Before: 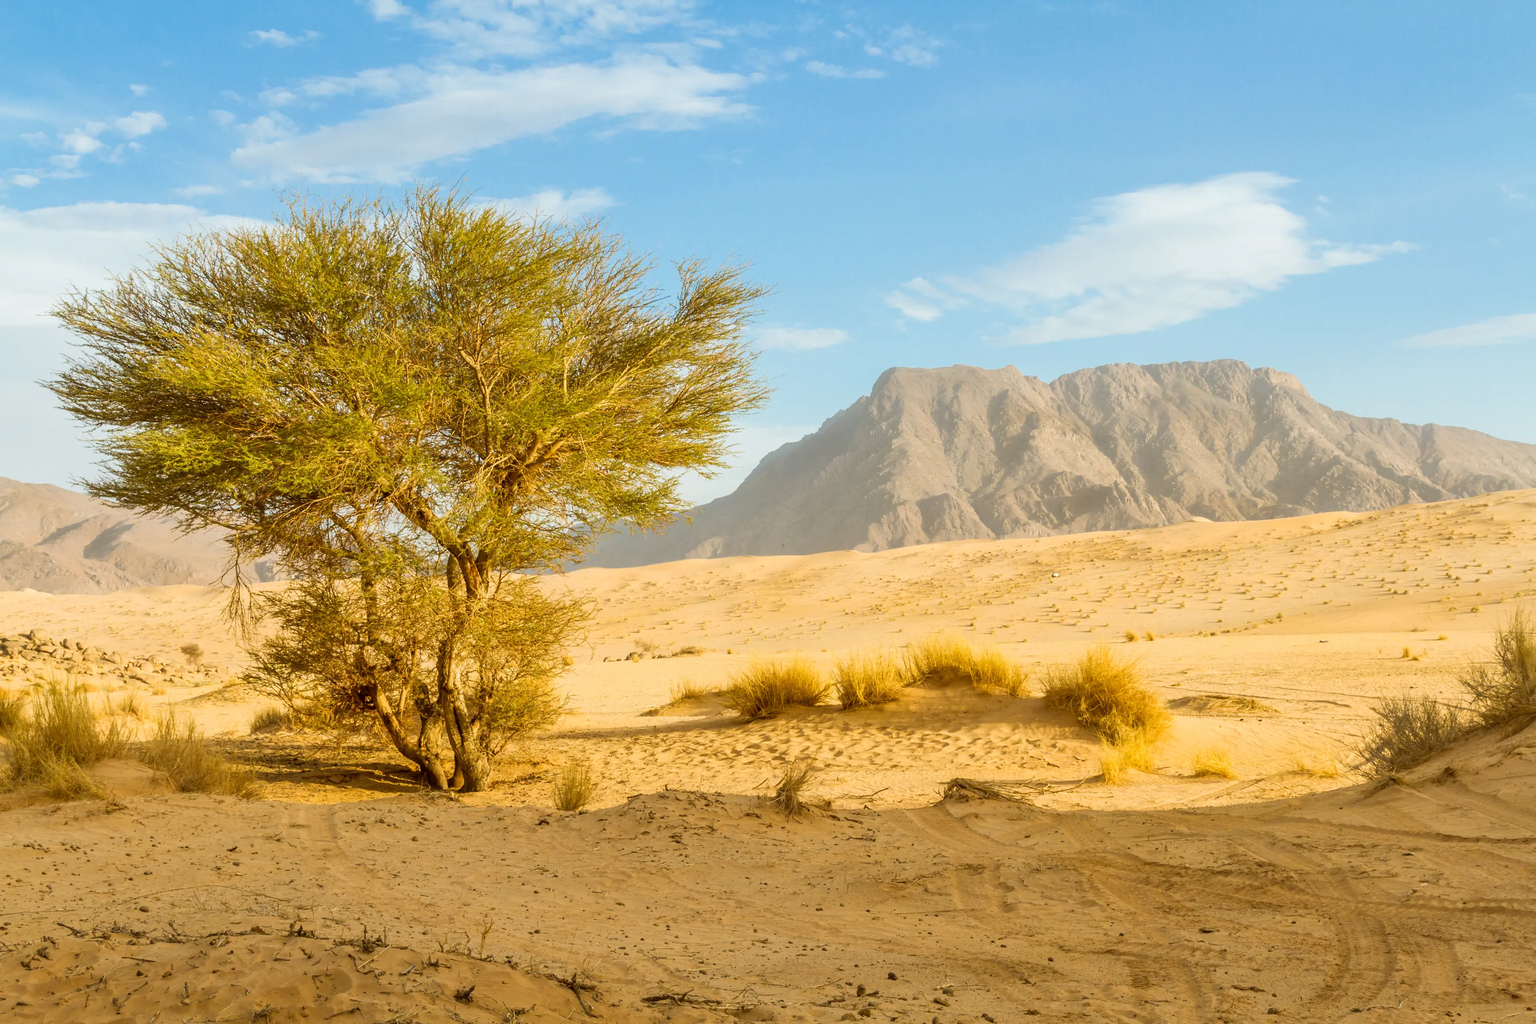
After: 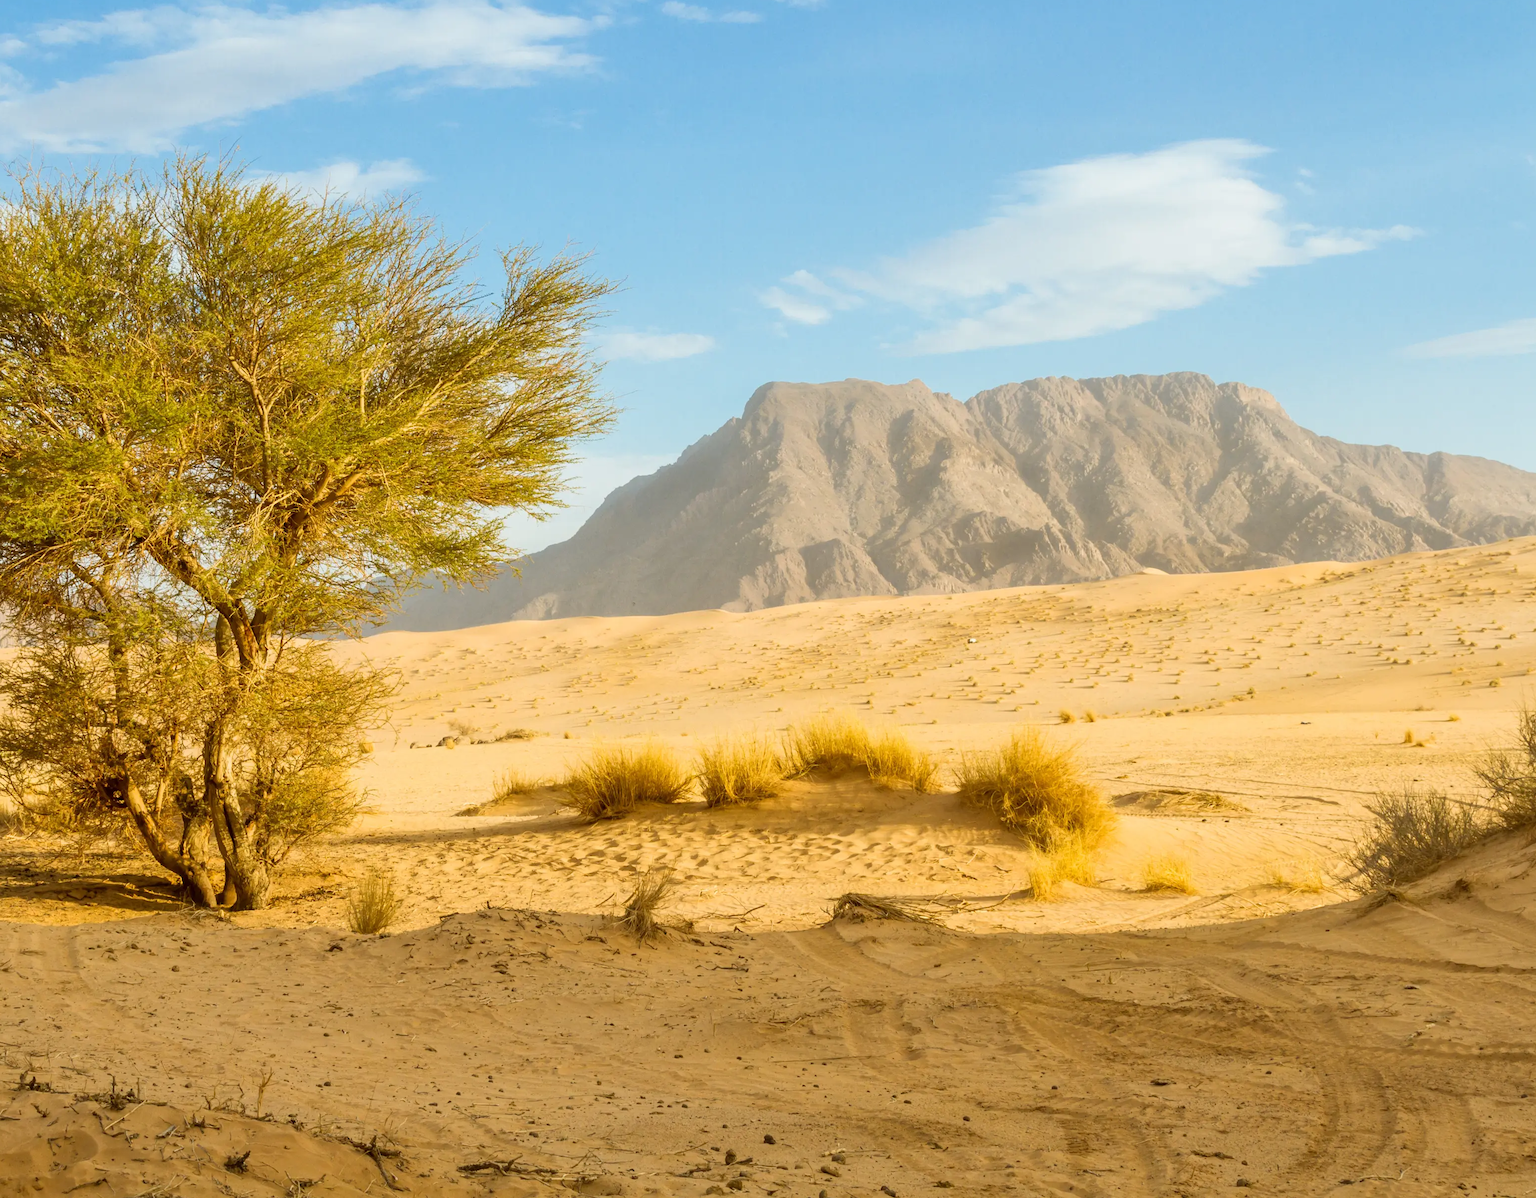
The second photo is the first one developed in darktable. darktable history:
crop and rotate: left 17.853%, top 5.928%, right 1.746%
